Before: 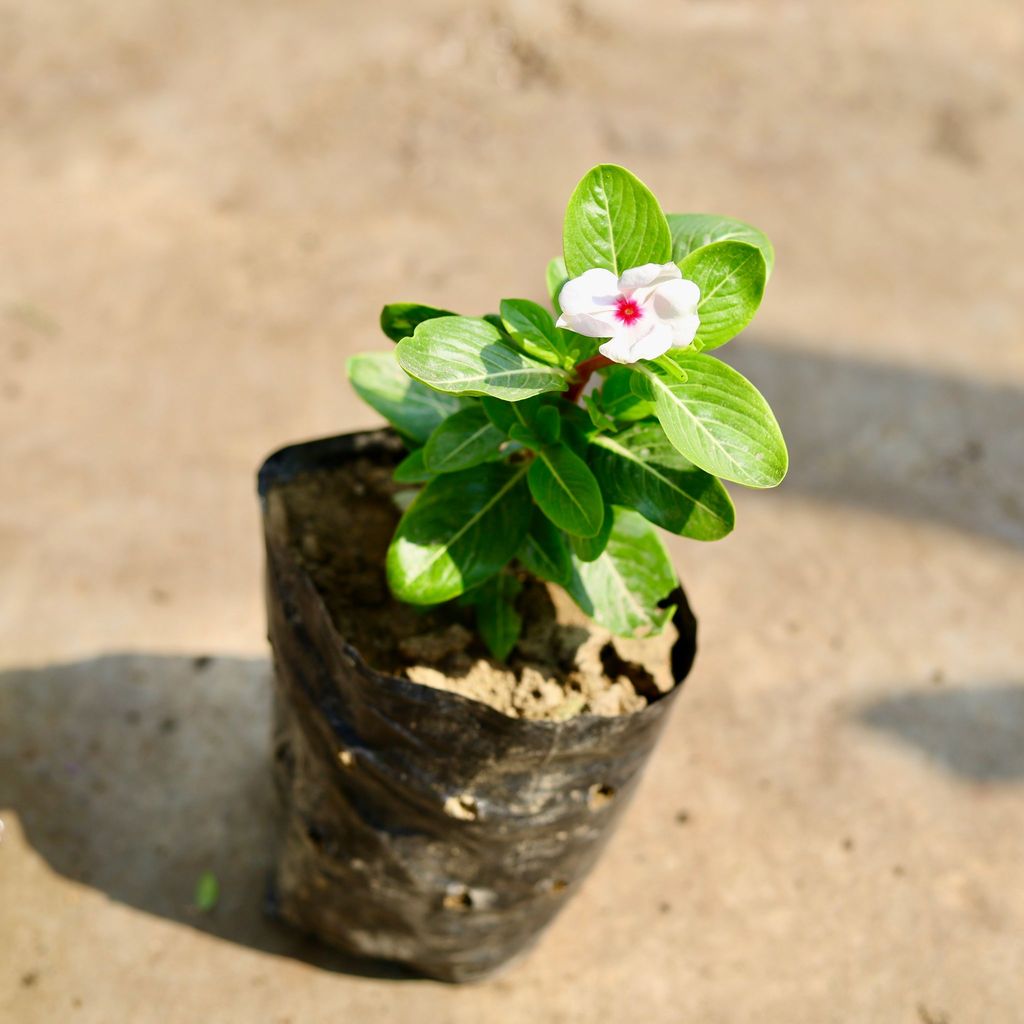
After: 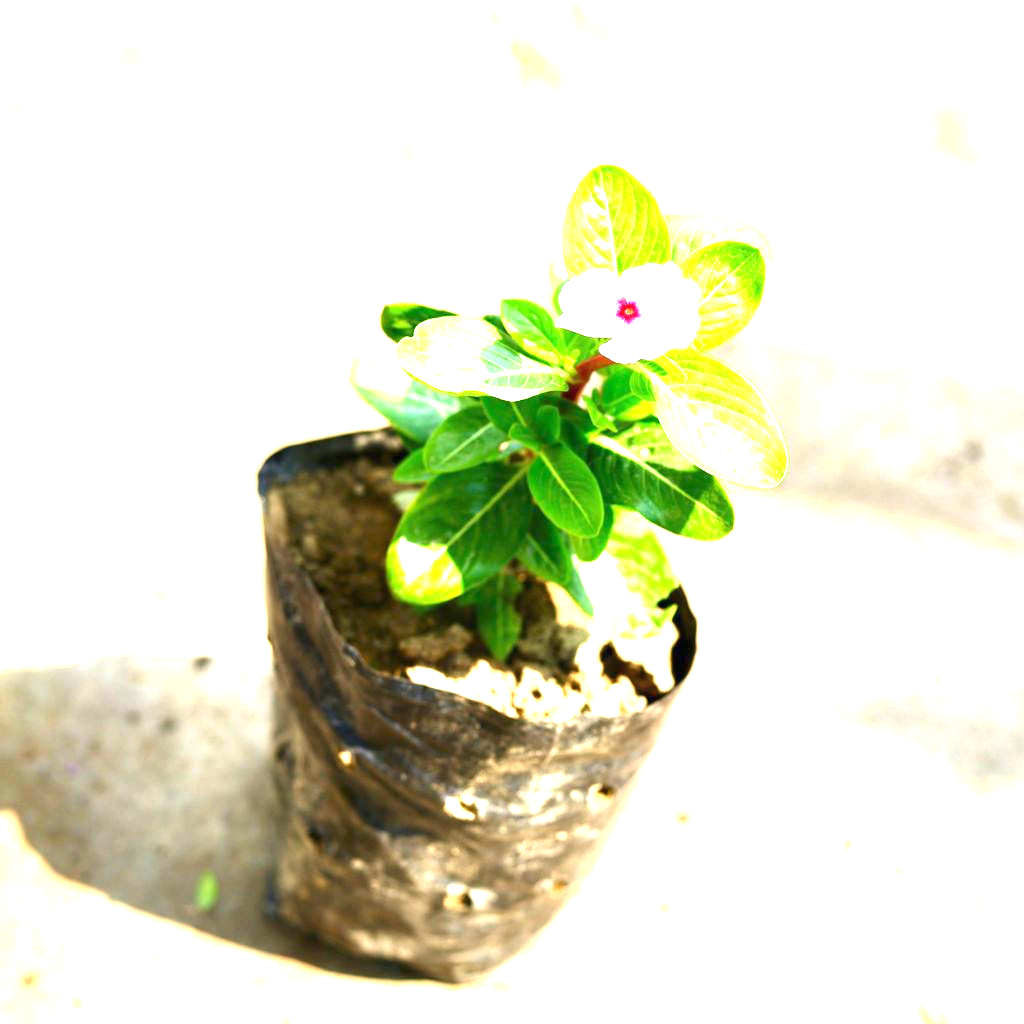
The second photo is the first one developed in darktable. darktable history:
exposure: black level correction 0, exposure 2.101 EV, compensate highlight preservation false
